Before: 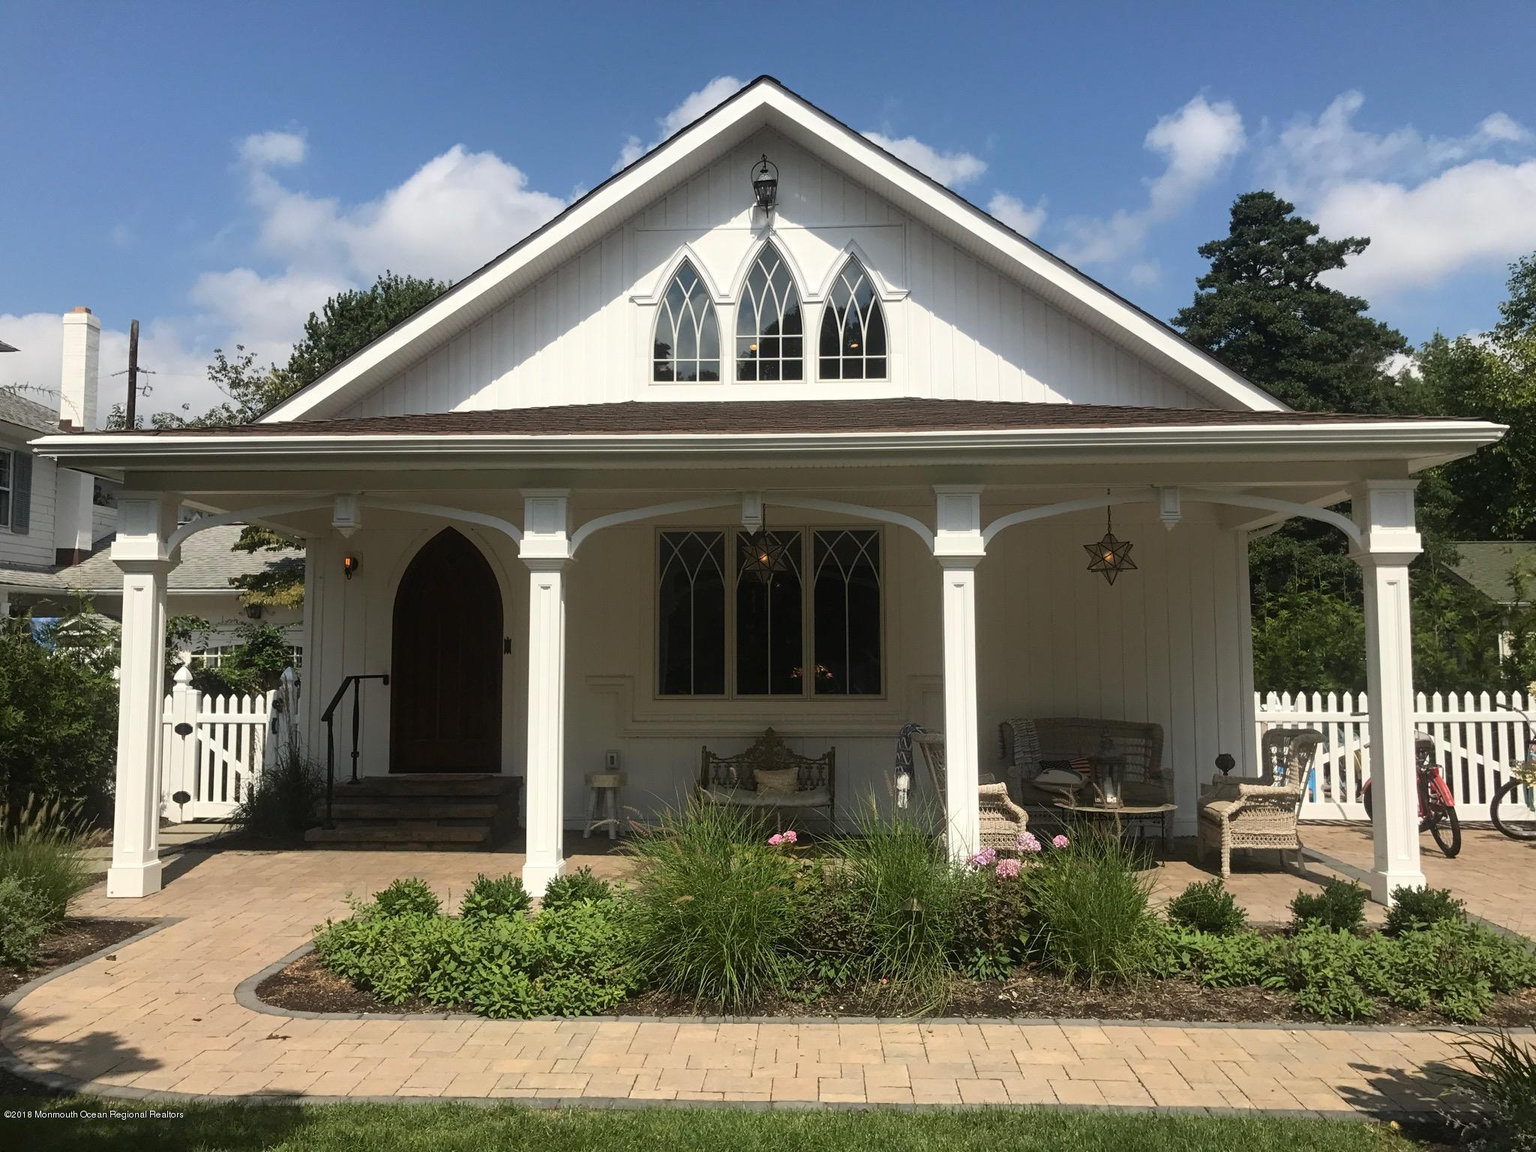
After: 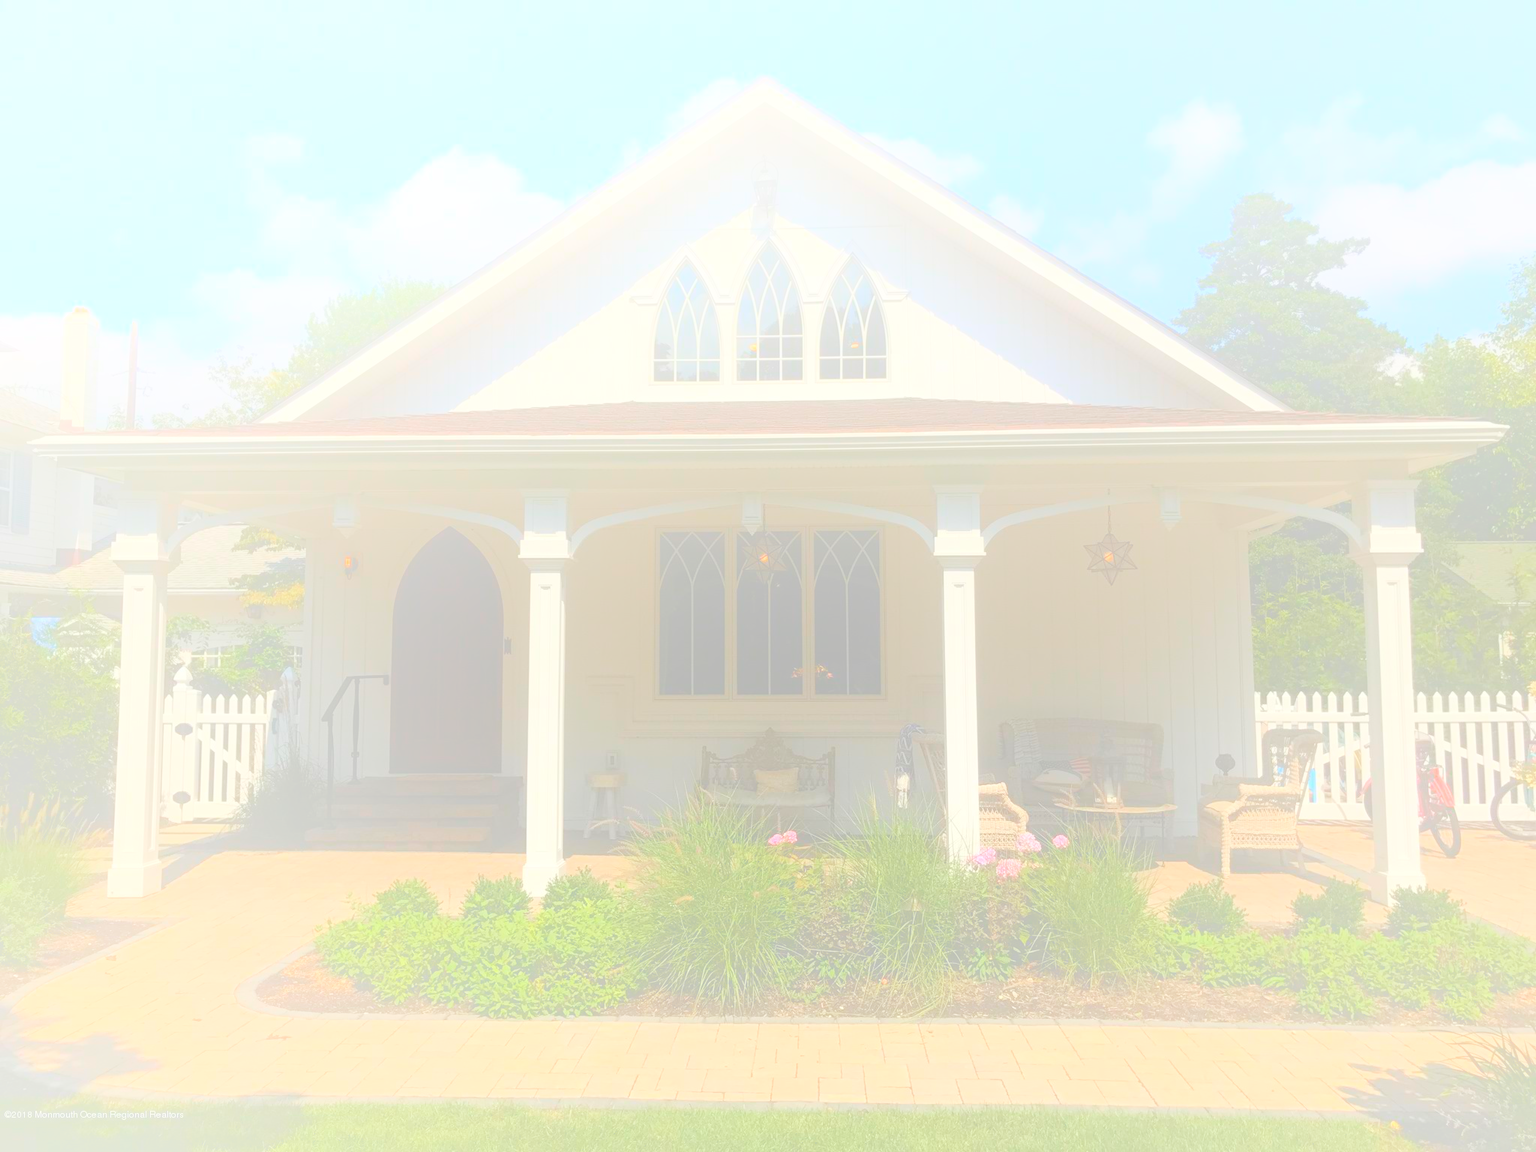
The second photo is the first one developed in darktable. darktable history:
bloom: size 85%, threshold 5%, strength 85%
